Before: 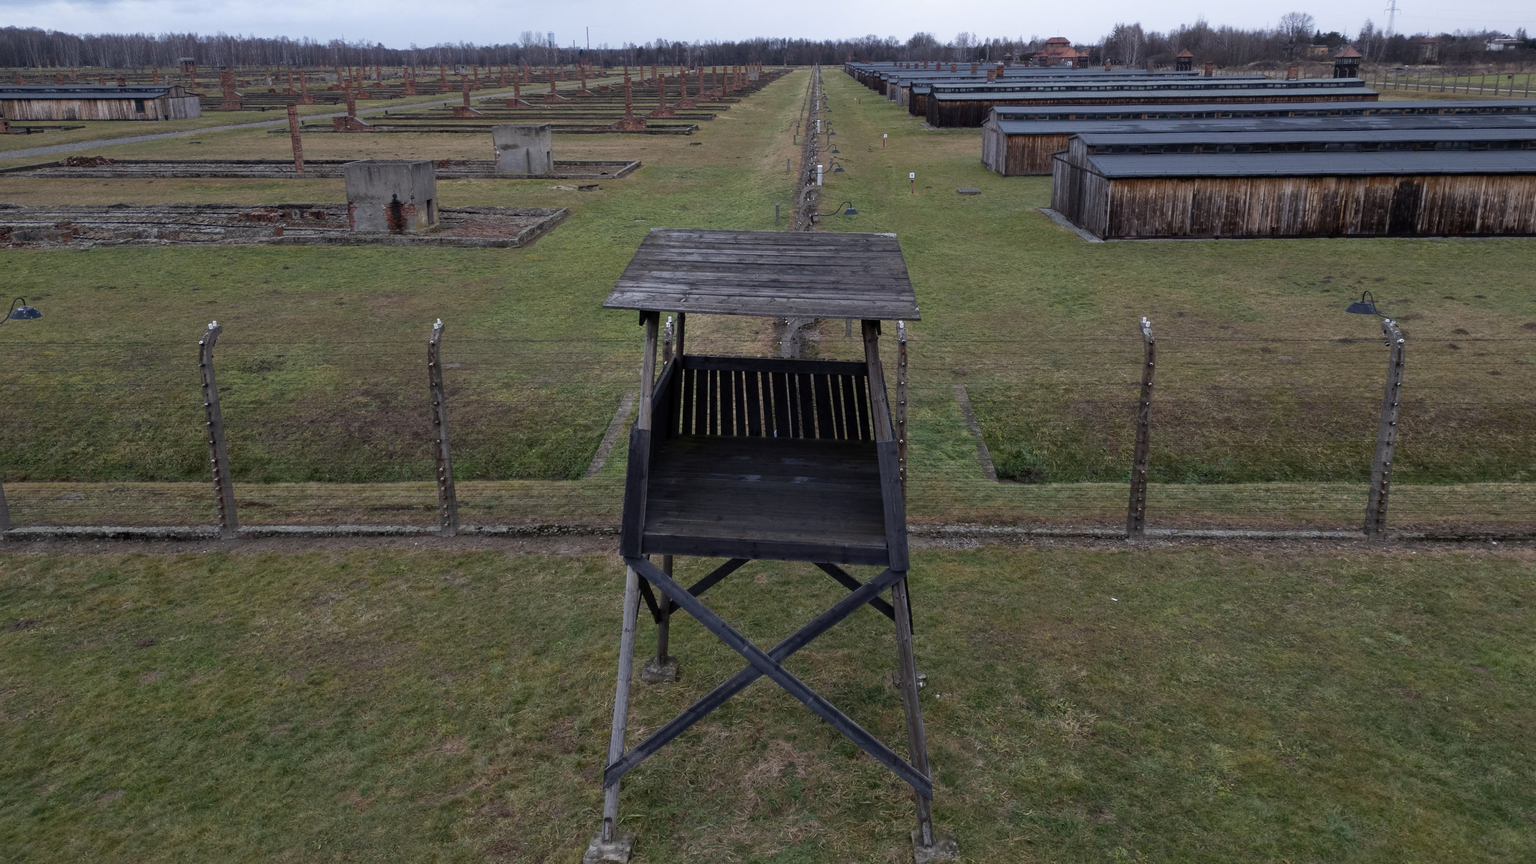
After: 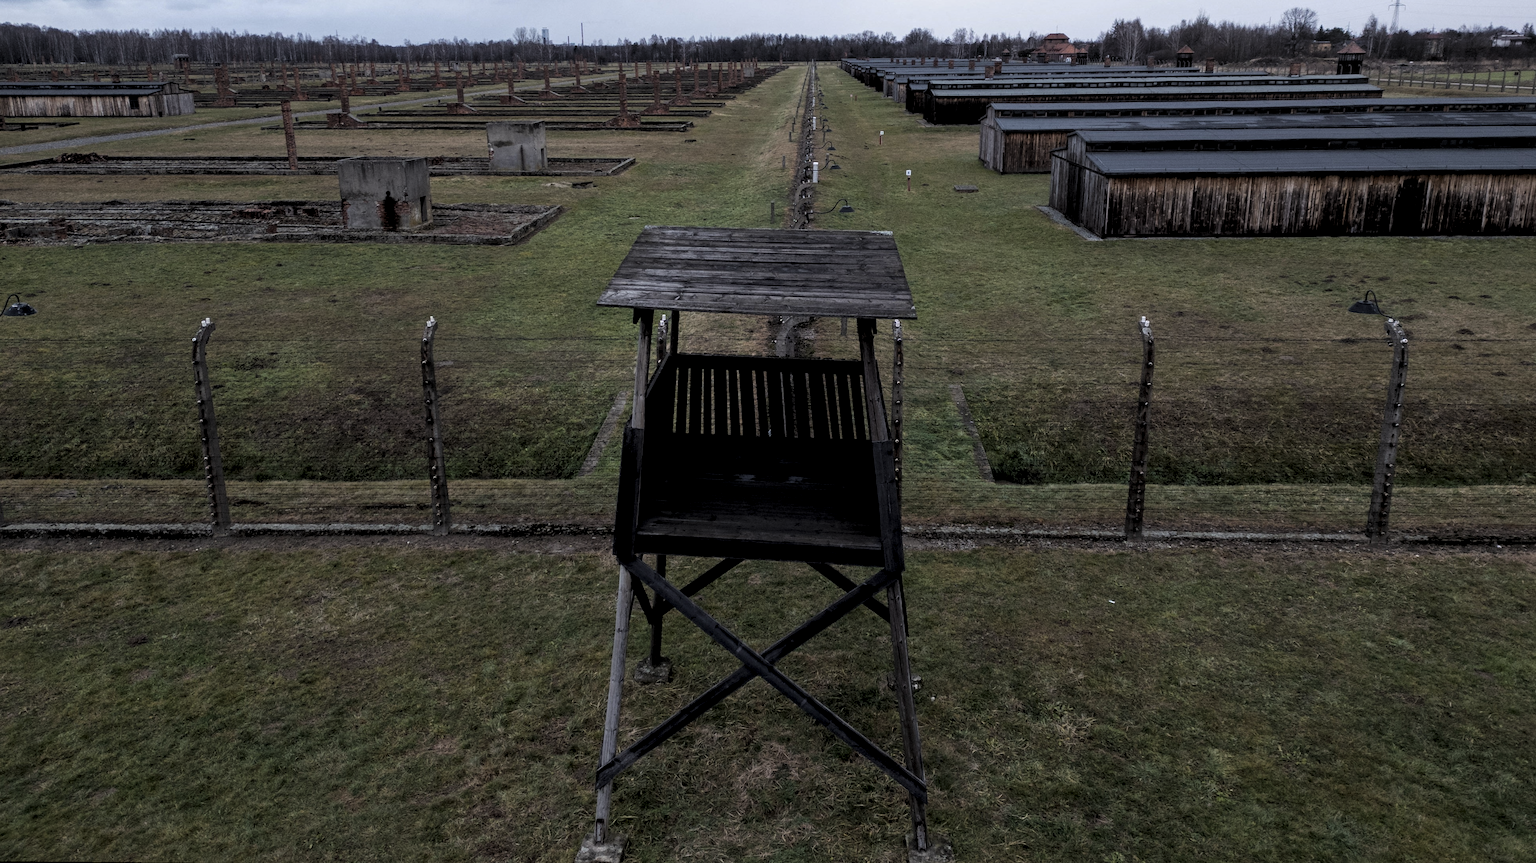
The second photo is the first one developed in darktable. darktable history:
local contrast: detail 130%
levels: levels [0.116, 0.574, 1]
rotate and perspective: rotation 0.192°, lens shift (horizontal) -0.015, crop left 0.005, crop right 0.996, crop top 0.006, crop bottom 0.99
